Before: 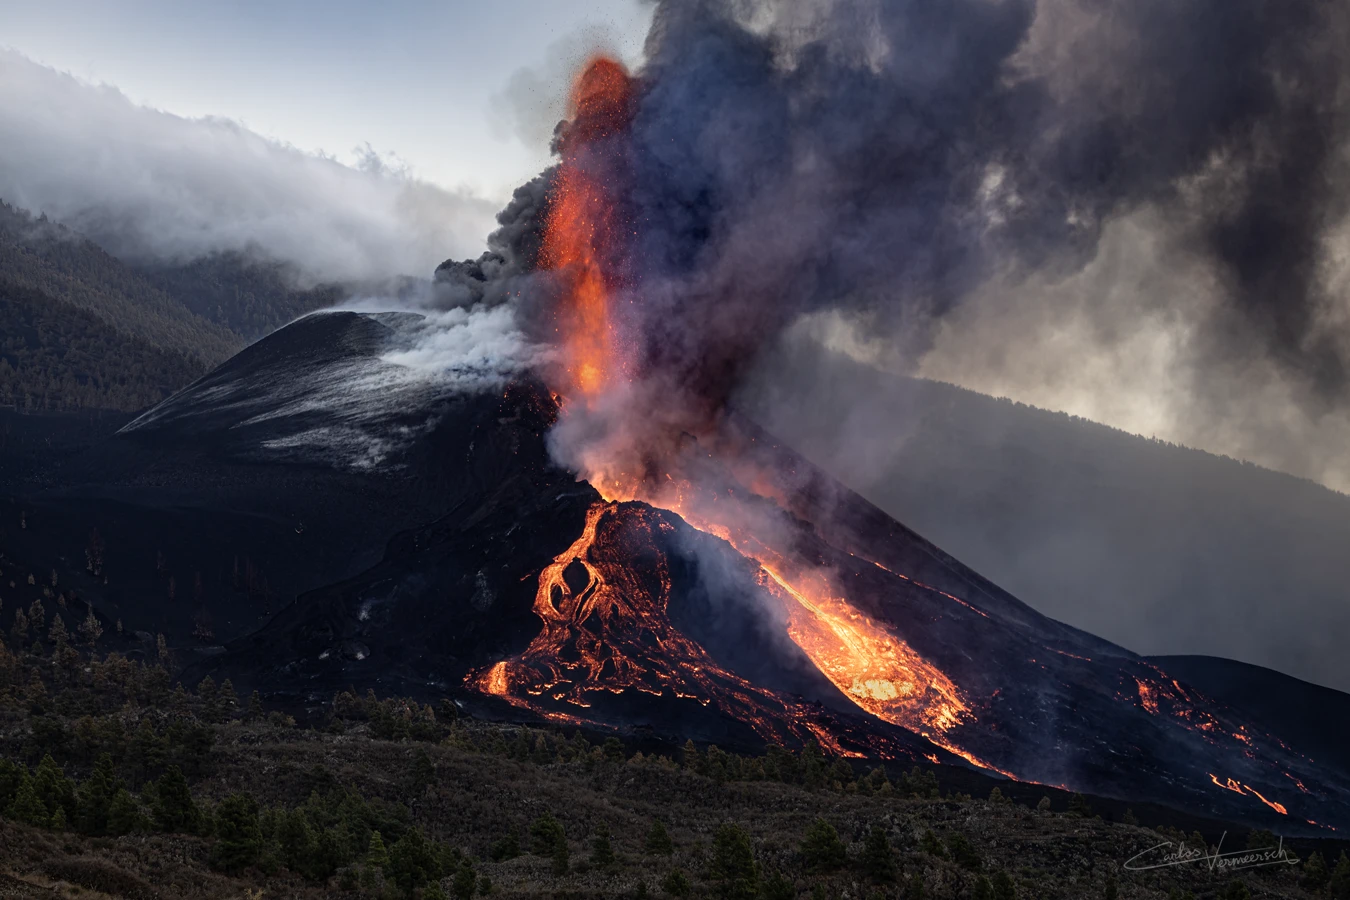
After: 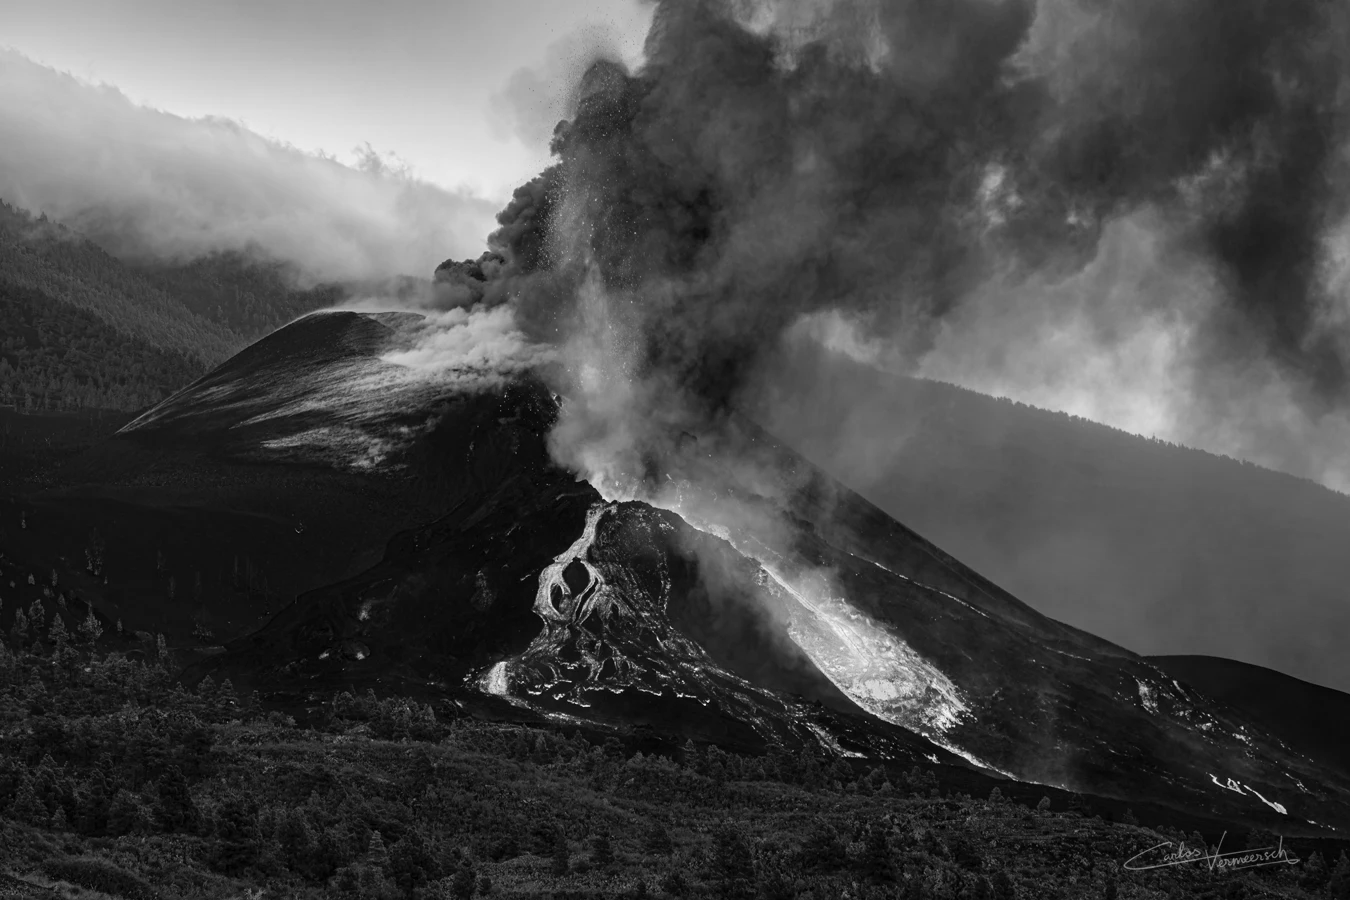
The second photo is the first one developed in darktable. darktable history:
shadows and highlights: shadows 32, highlights -32, soften with gaussian
monochrome: on, module defaults
color correction: highlights b* 3
